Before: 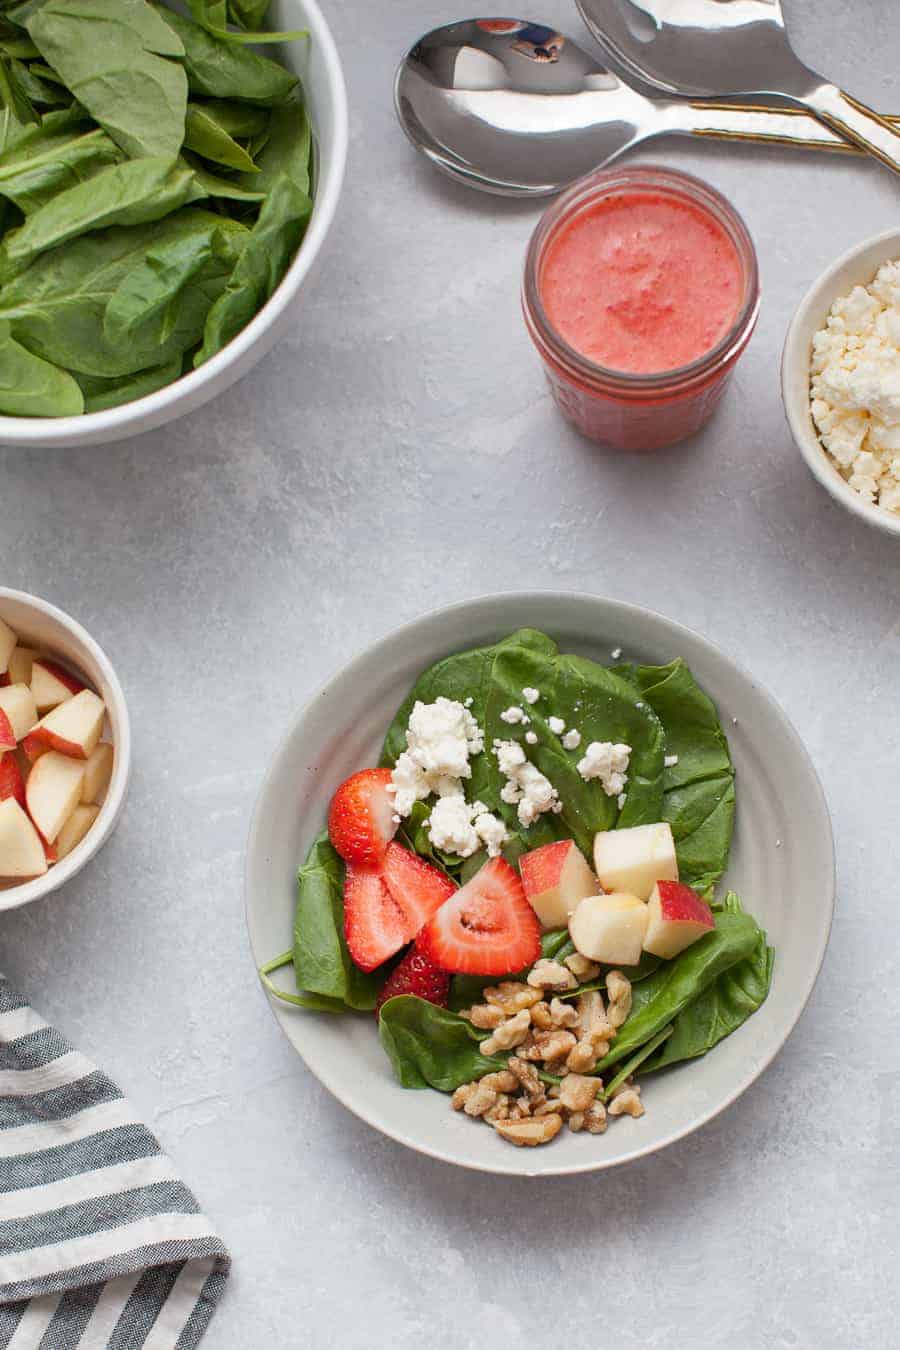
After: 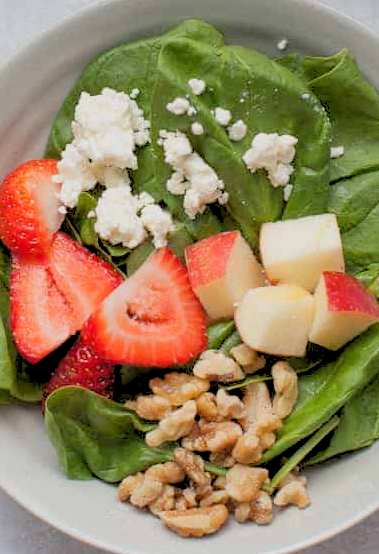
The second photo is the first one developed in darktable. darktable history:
crop: left 37.221%, top 45.169%, right 20.63%, bottom 13.777%
rgb levels: preserve colors sum RGB, levels [[0.038, 0.433, 0.934], [0, 0.5, 1], [0, 0.5, 1]]
